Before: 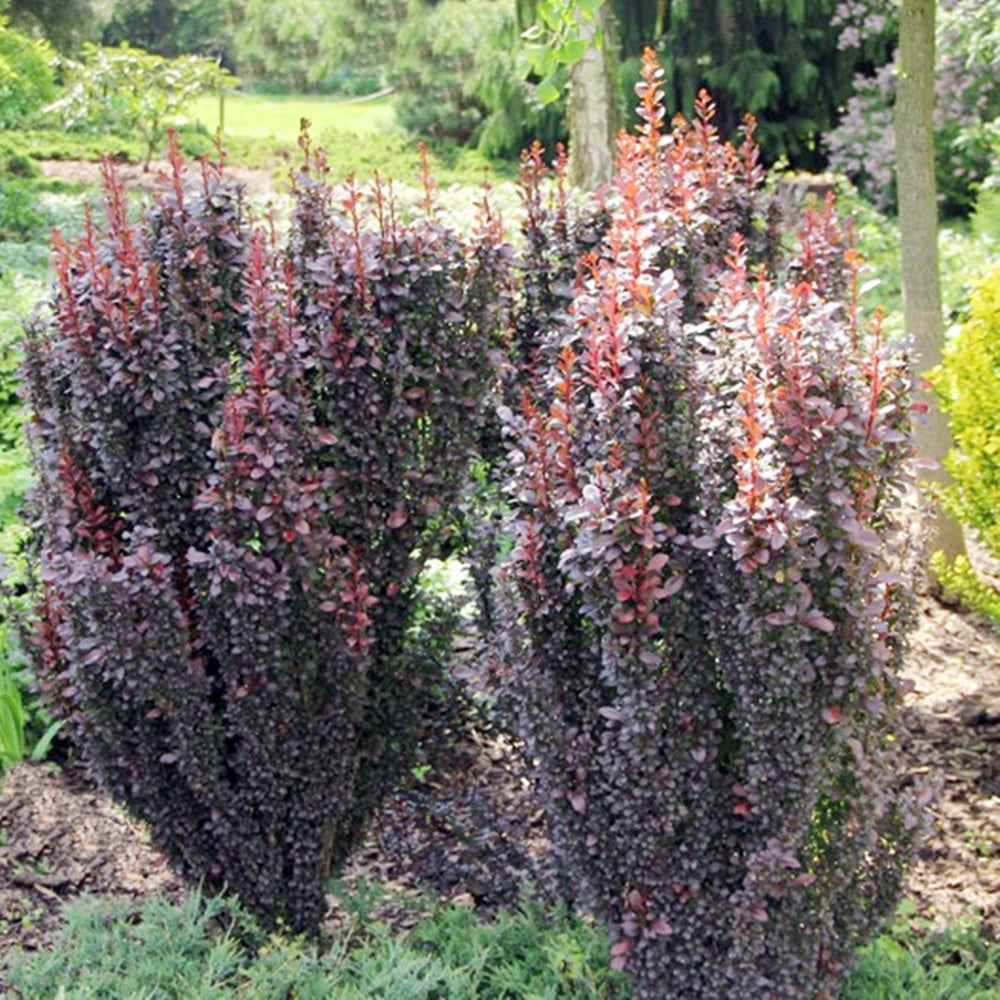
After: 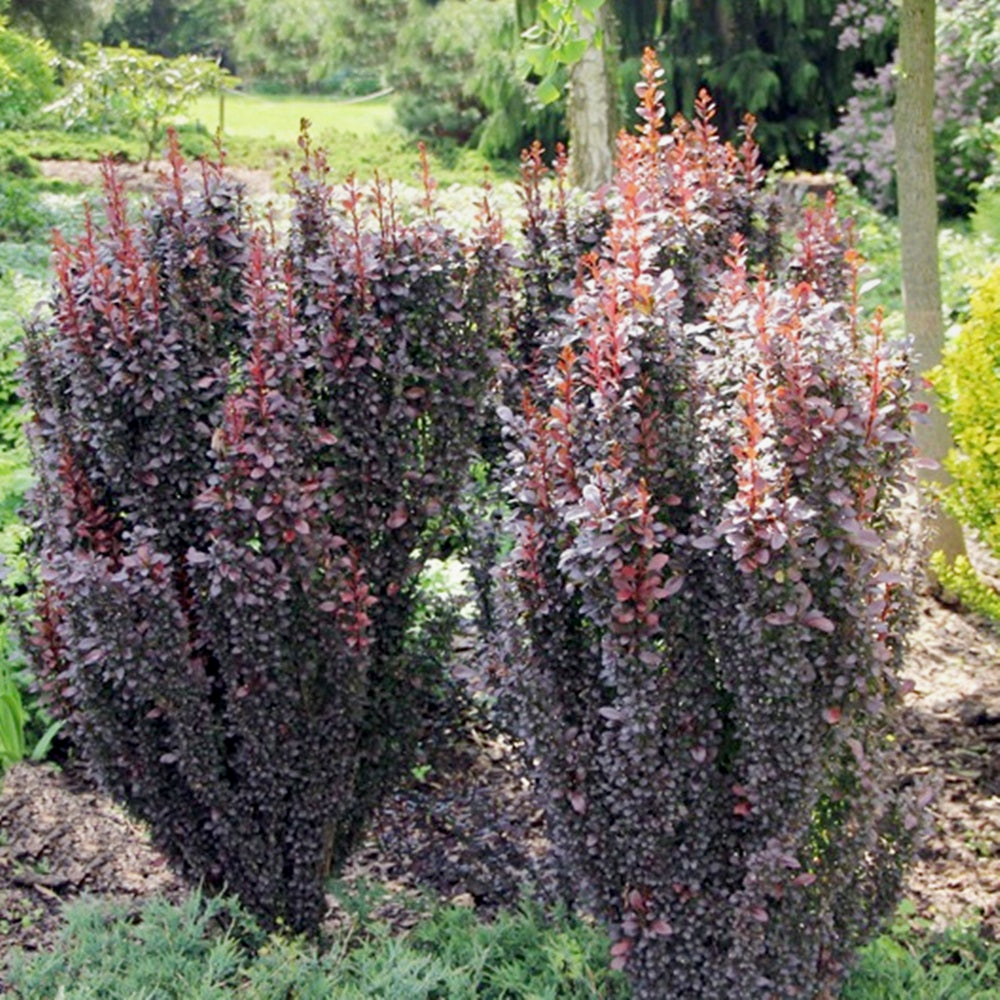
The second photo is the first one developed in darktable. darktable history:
contrast equalizer: octaves 7, y [[0.6 ×6], [0.55 ×6], [0 ×6], [0 ×6], [0 ×6]], mix 0.15
exposure: exposure -0.21 EV, compensate highlight preservation false
